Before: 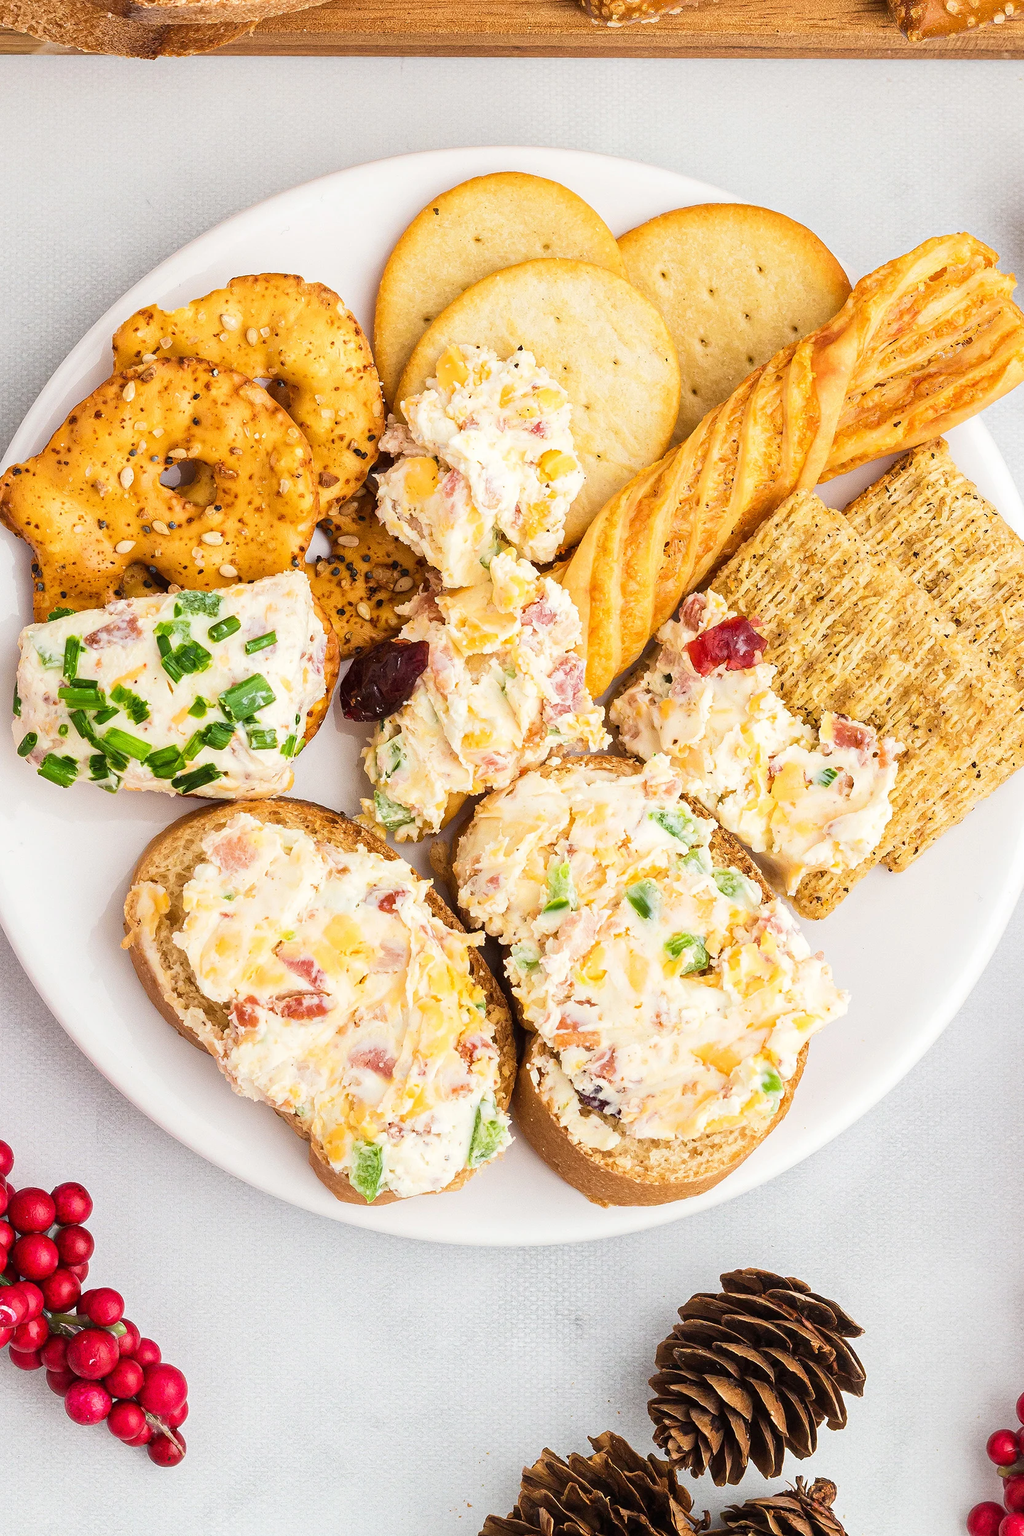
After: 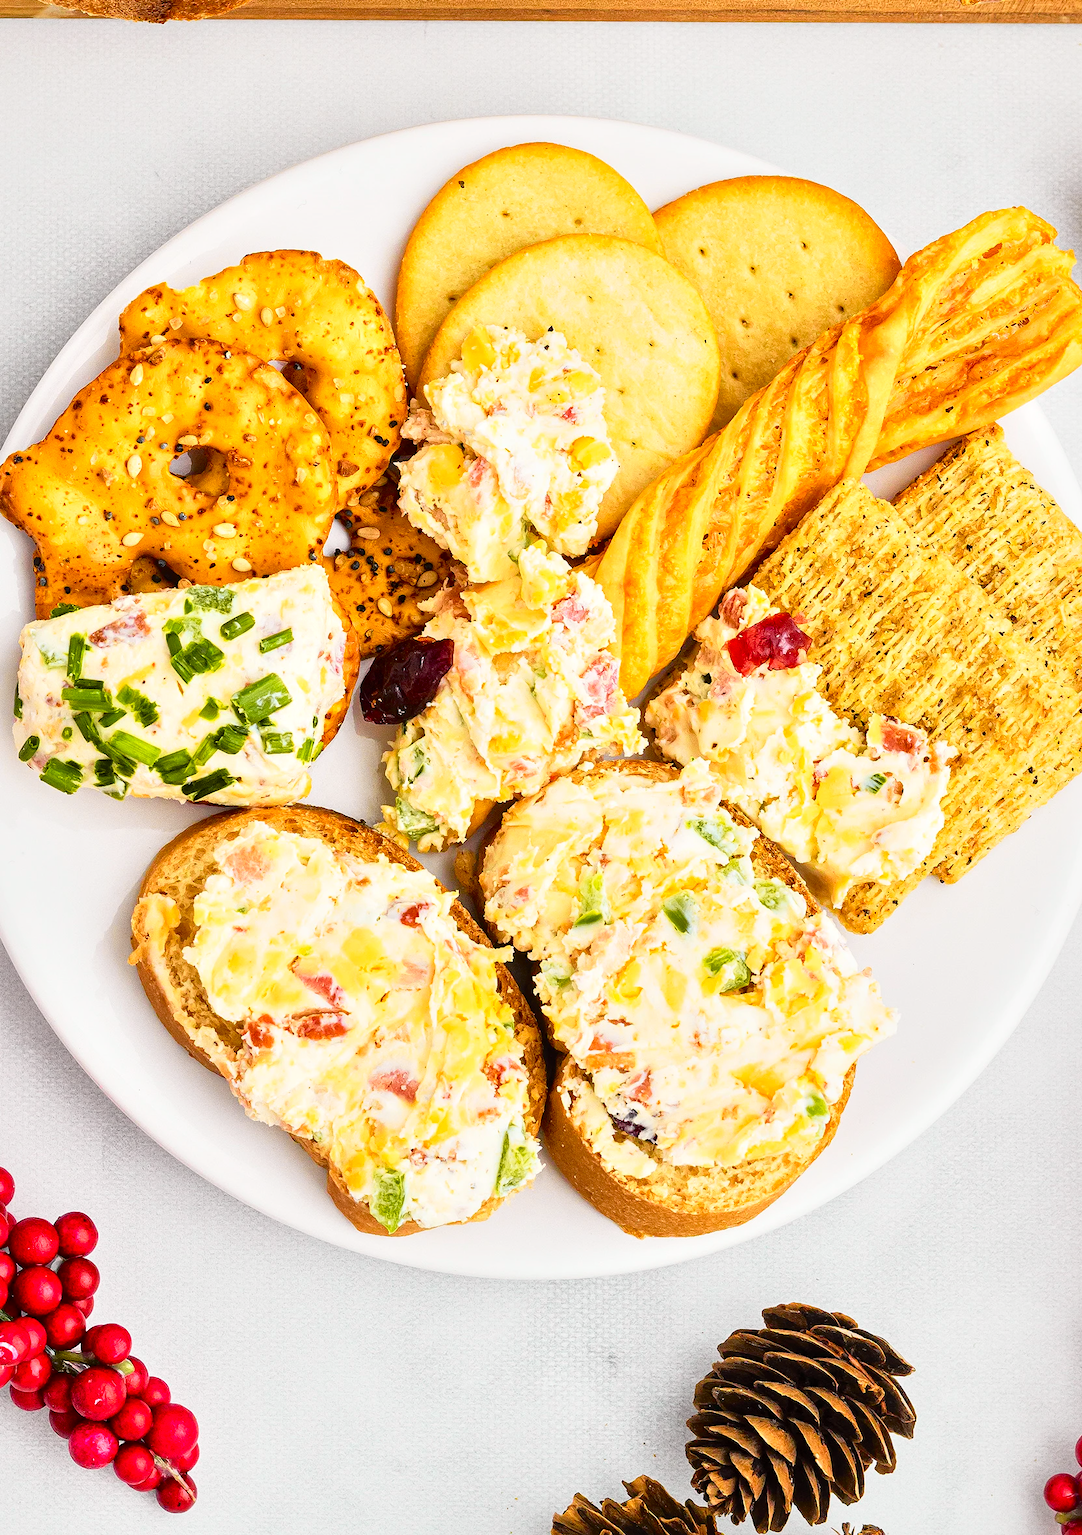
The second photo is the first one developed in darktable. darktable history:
local contrast: mode bilateral grid, contrast 25, coarseness 60, detail 151%, midtone range 0.2
tone curve: curves: ch0 [(0, 0.029) (0.168, 0.142) (0.359, 0.44) (0.469, 0.544) (0.634, 0.722) (0.858, 0.903) (1, 0.968)]; ch1 [(0, 0) (0.437, 0.453) (0.472, 0.47) (0.502, 0.502) (0.54, 0.534) (0.57, 0.592) (0.618, 0.66) (0.699, 0.749) (0.859, 0.919) (1, 1)]; ch2 [(0, 0) (0.33, 0.301) (0.421, 0.443) (0.476, 0.498) (0.505, 0.503) (0.547, 0.557) (0.586, 0.634) (0.608, 0.676) (1, 1)], color space Lab, independent channels, preserve colors none
crop and rotate: top 2.479%, bottom 3.018%
